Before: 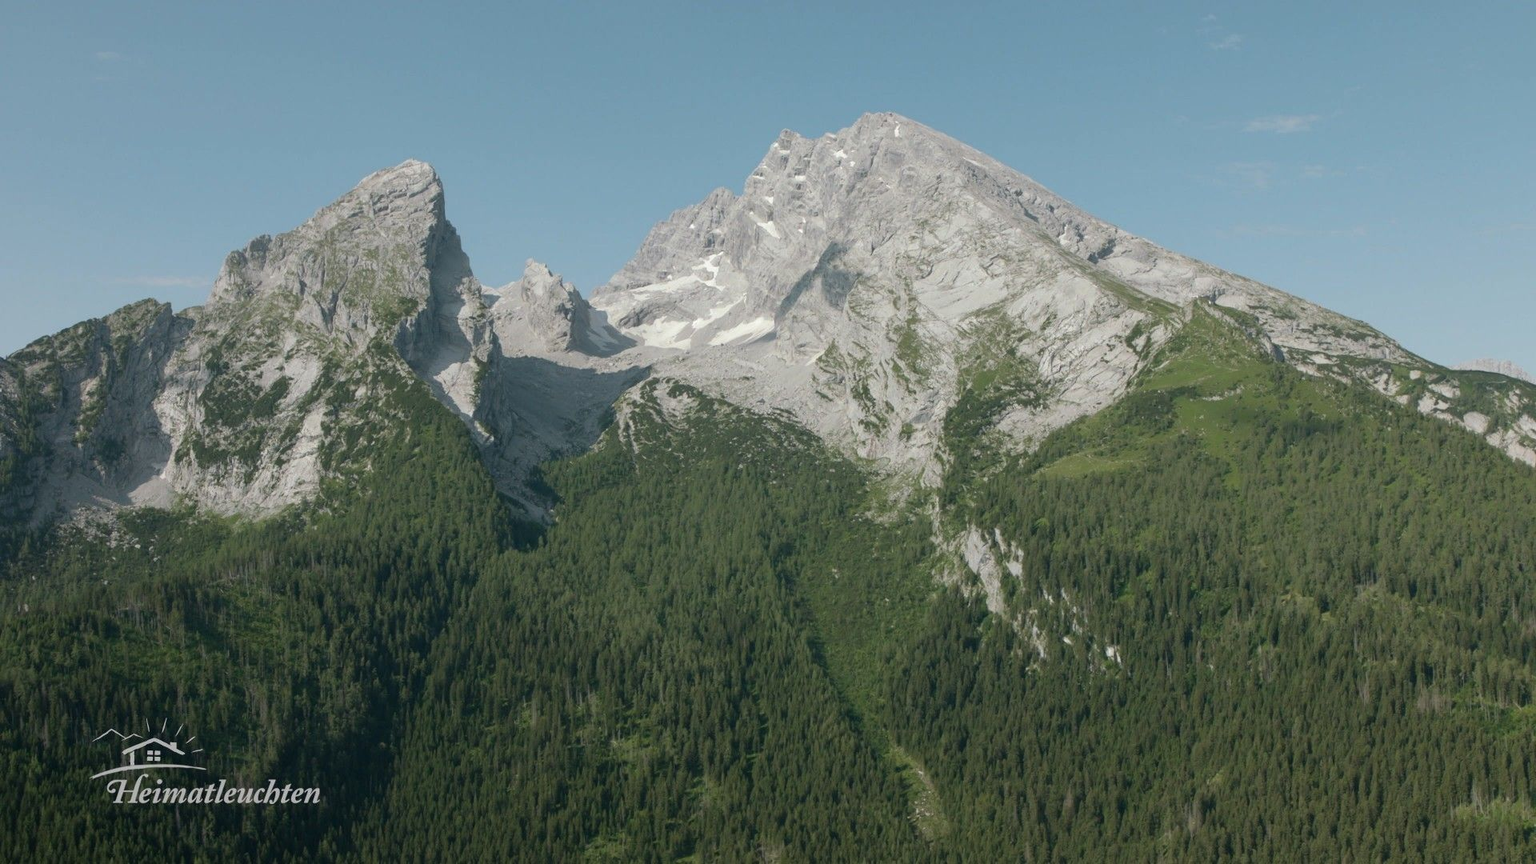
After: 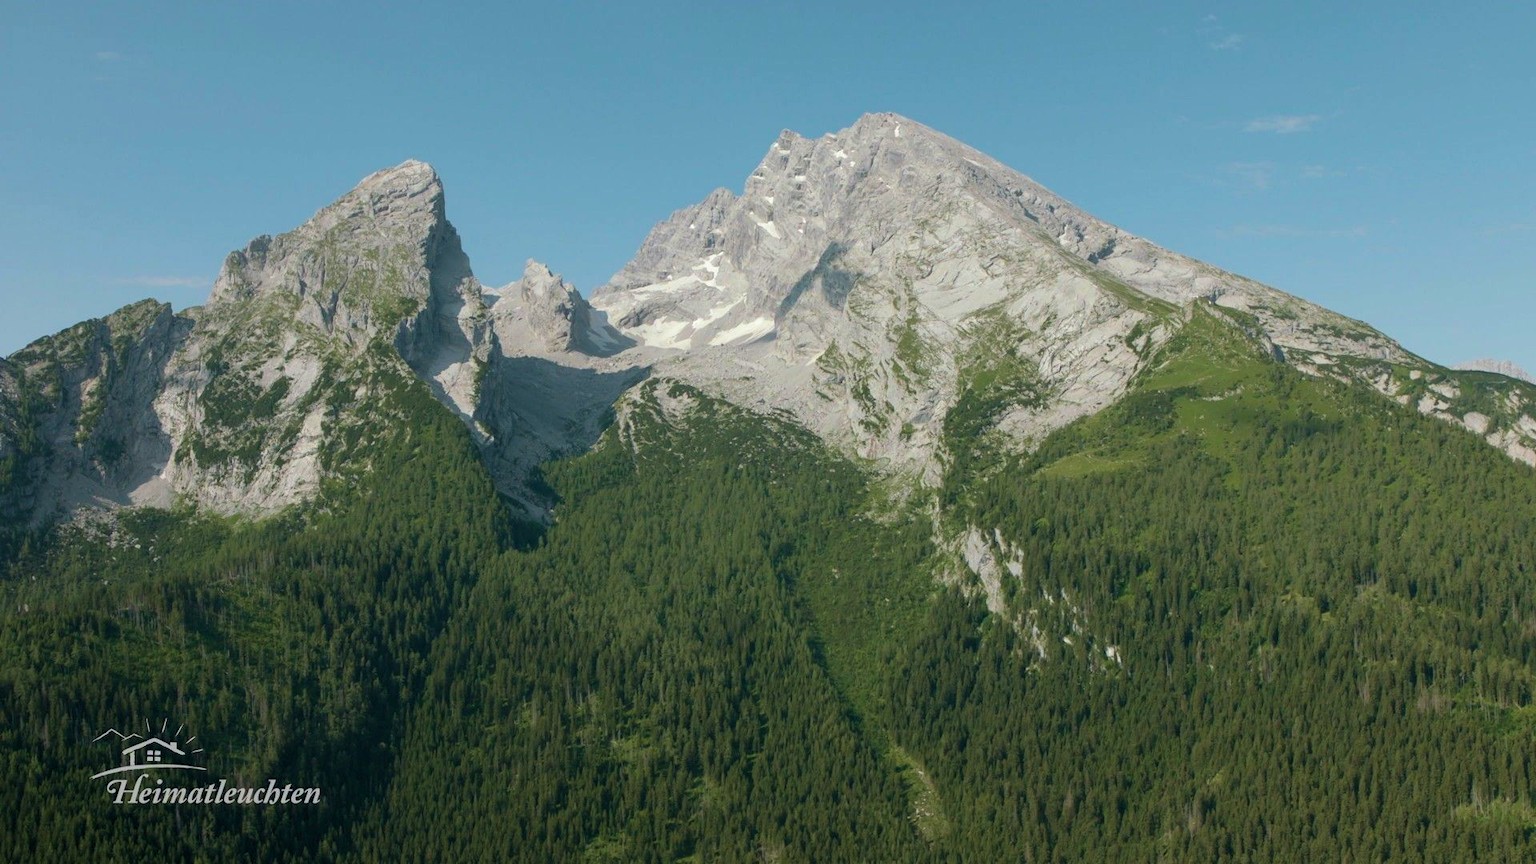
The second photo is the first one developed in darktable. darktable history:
velvia: strength 44.55%
levels: levels [0.026, 0.507, 0.987]
